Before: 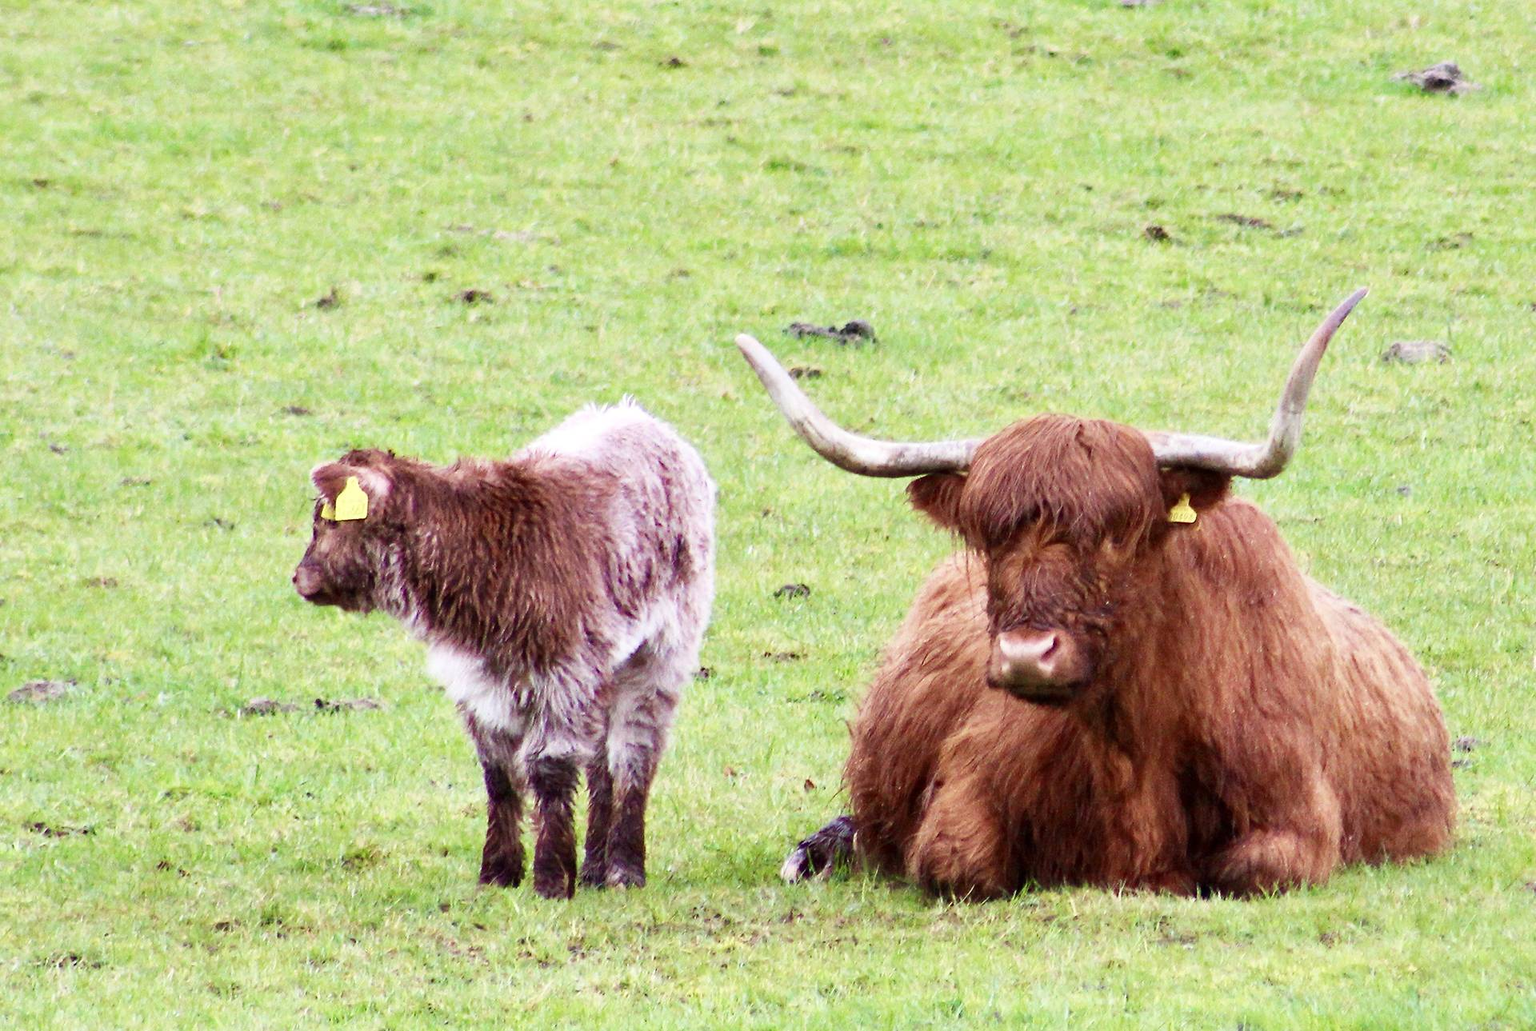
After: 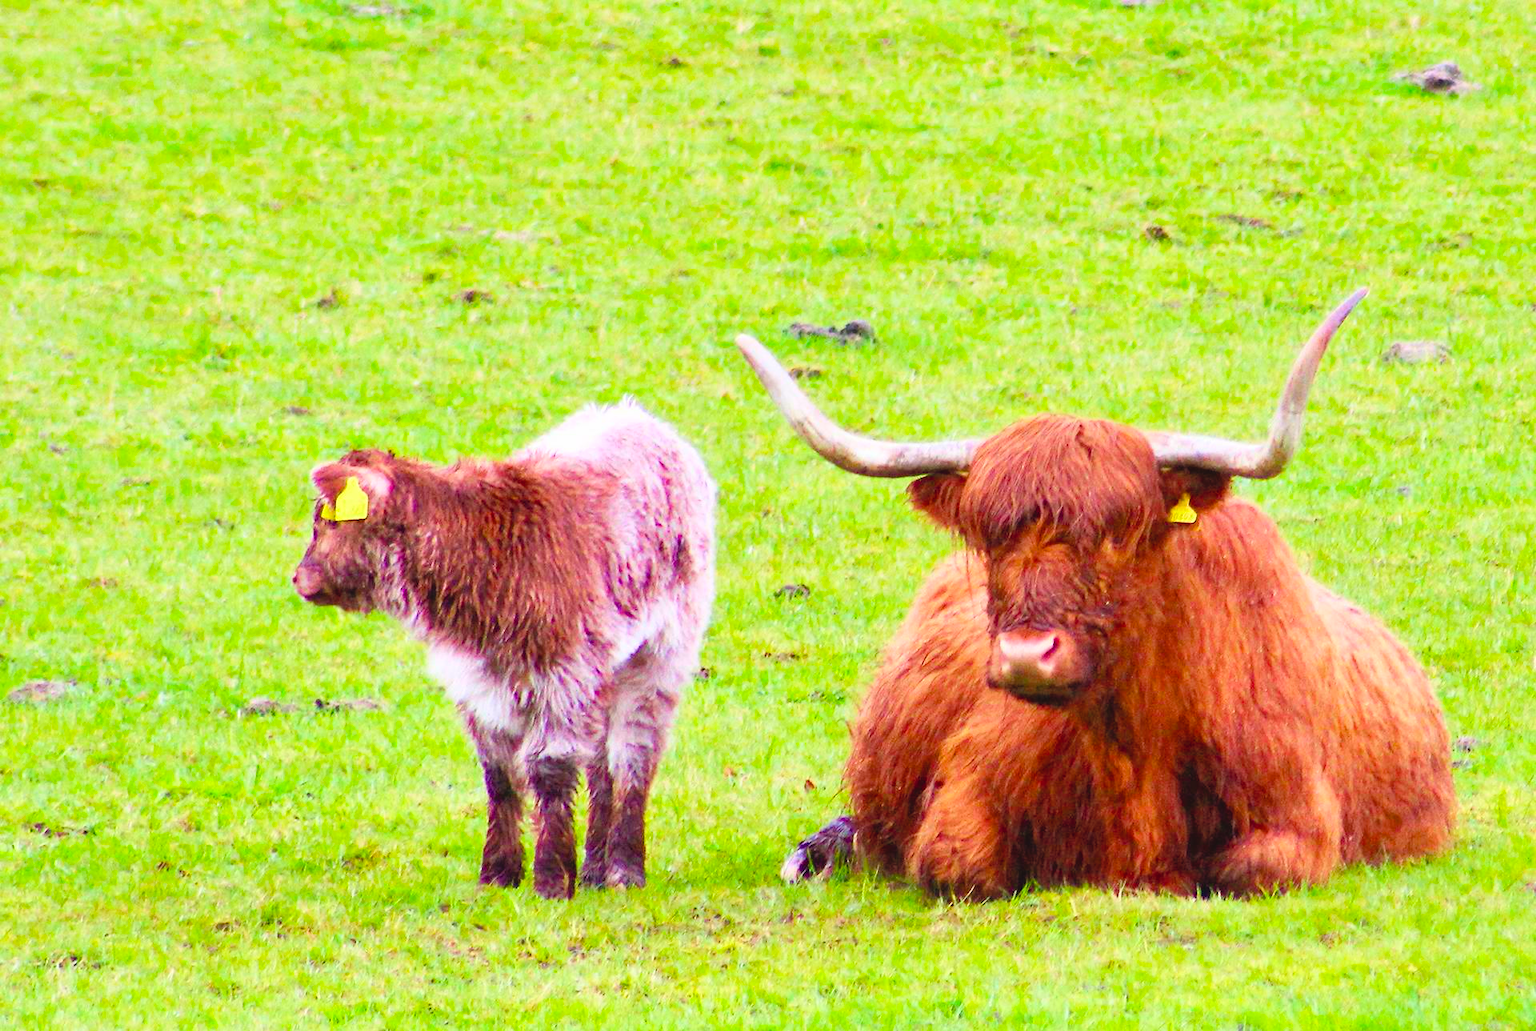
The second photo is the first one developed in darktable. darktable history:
tone equalizer: -7 EV 0.211 EV, -6 EV 0.156 EV, -5 EV 0.107 EV, -4 EV 0.038 EV, -2 EV -0.033 EV, -1 EV -0.026 EV, +0 EV -0.072 EV, edges refinement/feathering 500, mask exposure compensation -1.57 EV, preserve details no
contrast brightness saturation: contrast 0.068, brightness 0.175, saturation 0.41
color balance rgb: global offset › luminance 0.231%, global offset › hue 171.57°, linear chroma grading › global chroma 15.485%, perceptual saturation grading › global saturation 19.746%
